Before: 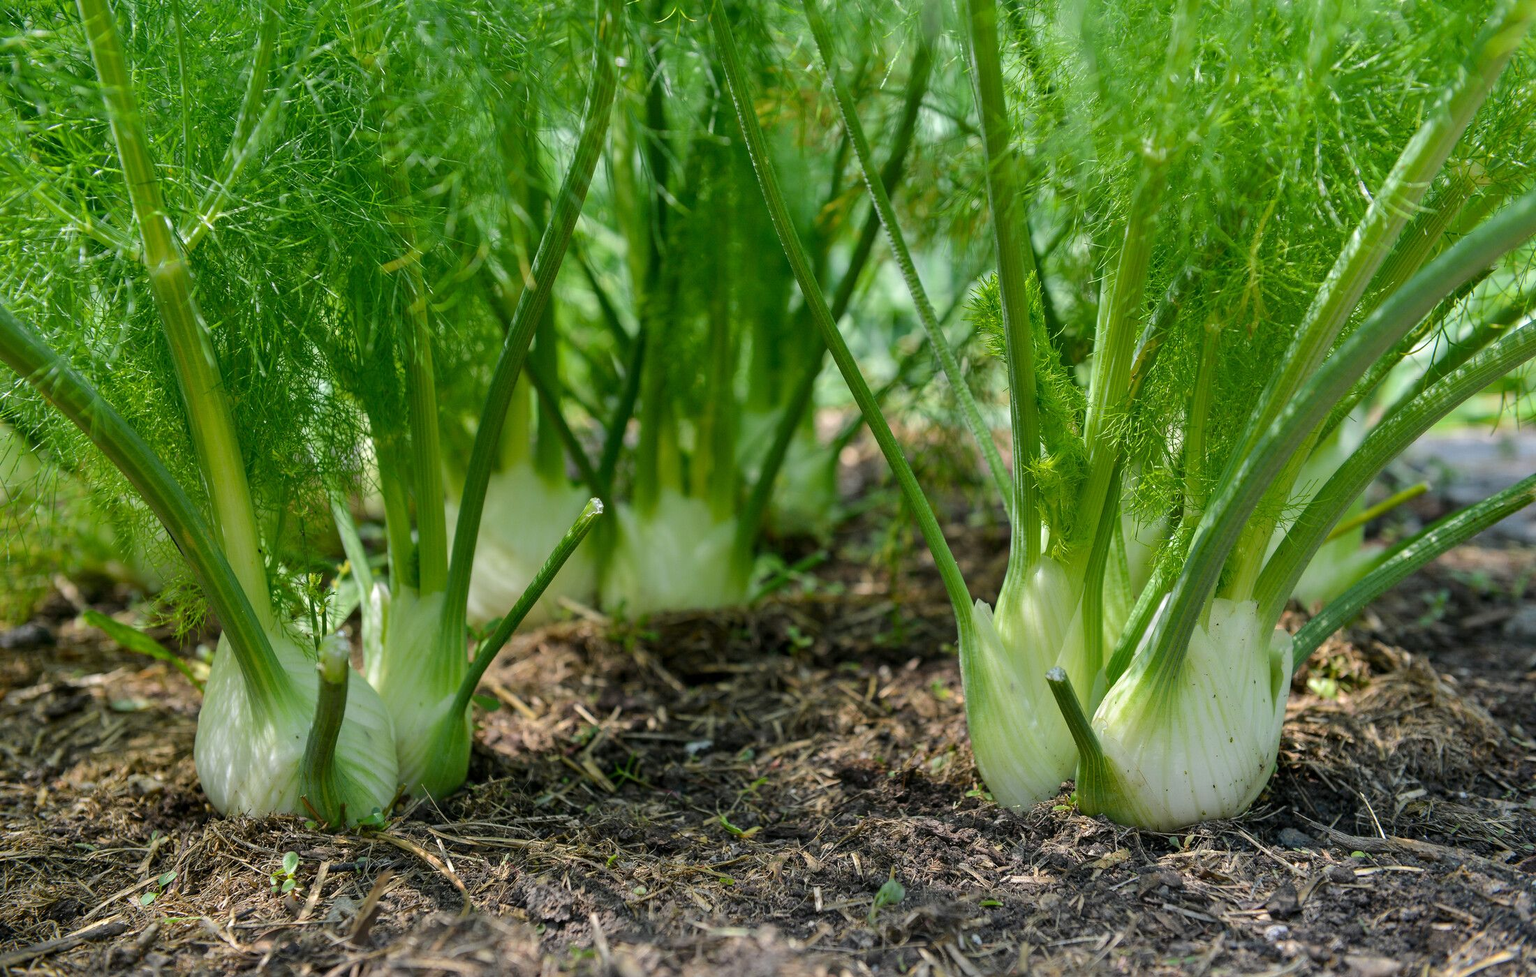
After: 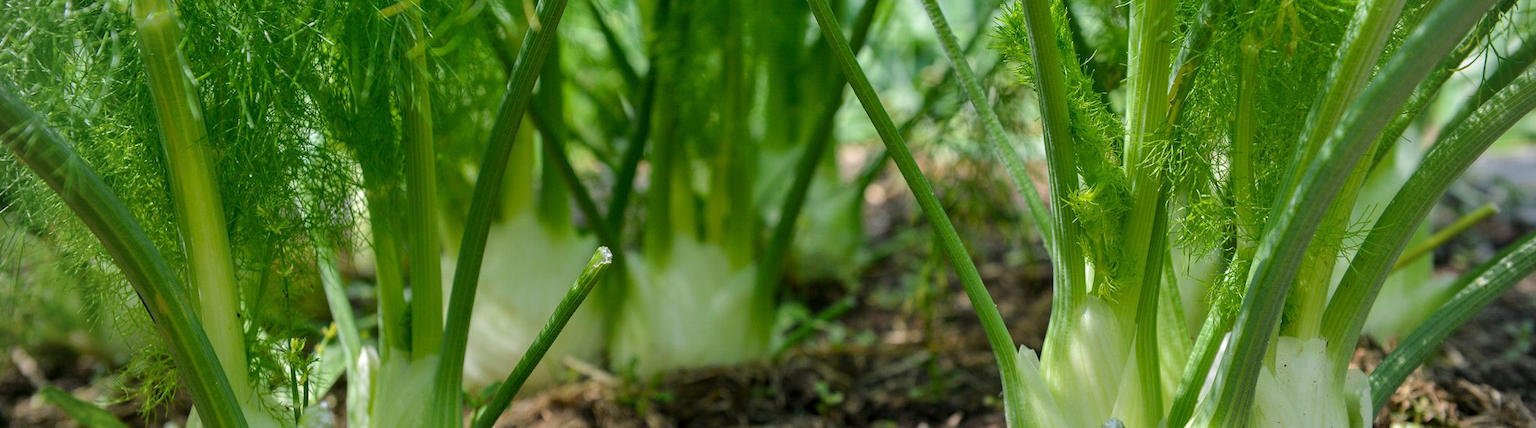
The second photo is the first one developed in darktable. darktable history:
vignetting: fall-off radius 60.92%
crop and rotate: top 23.84%, bottom 34.294%
rotate and perspective: rotation -1.68°, lens shift (vertical) -0.146, crop left 0.049, crop right 0.912, crop top 0.032, crop bottom 0.96
